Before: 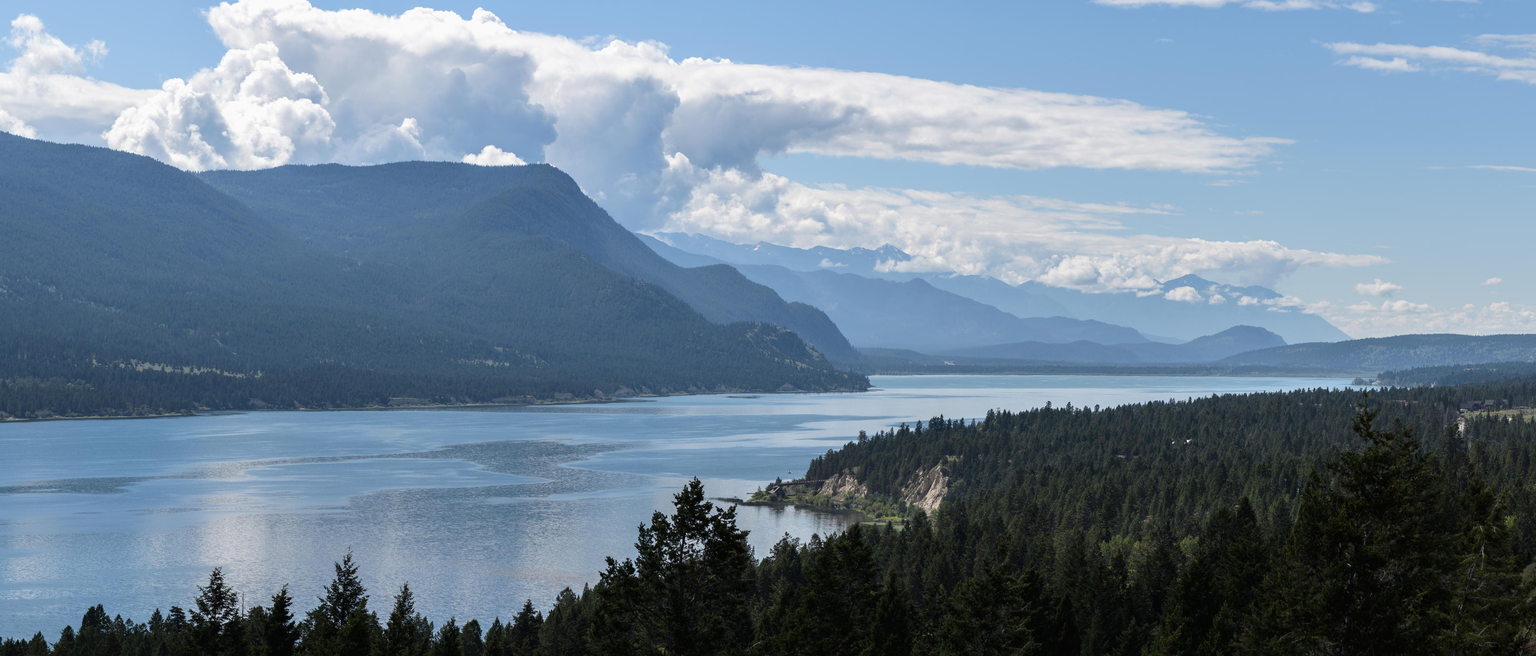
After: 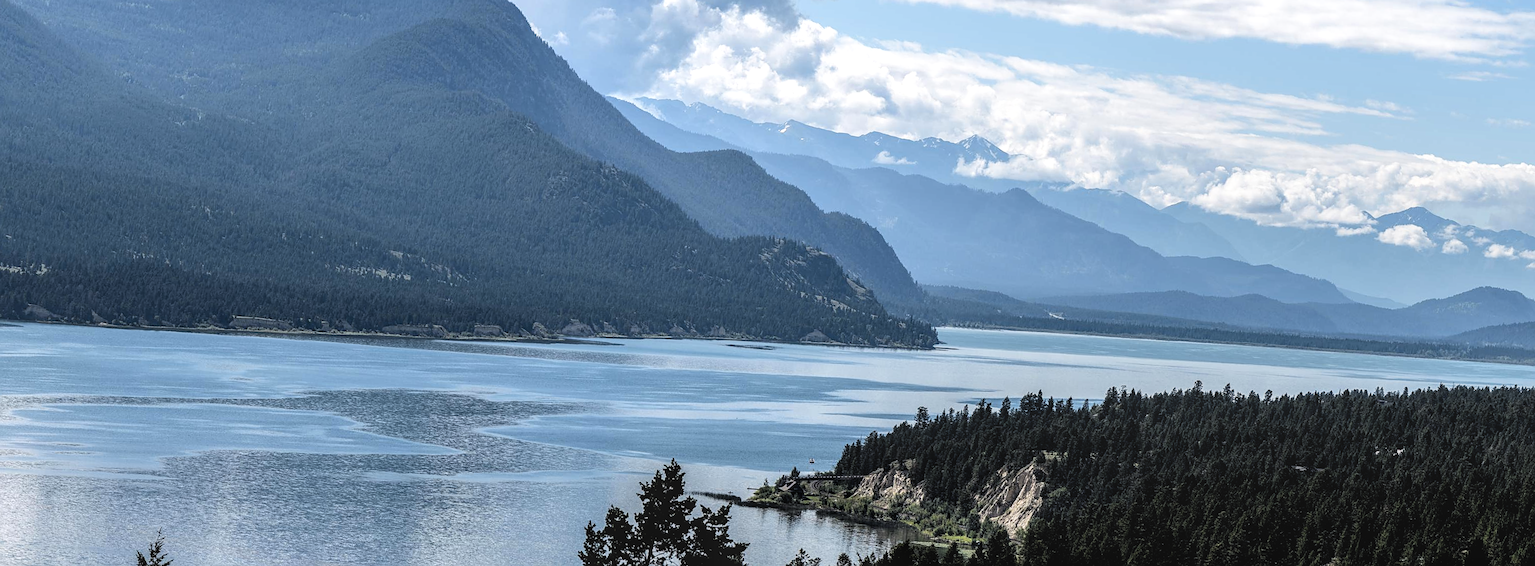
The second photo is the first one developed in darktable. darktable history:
exposure: exposure 0.086 EV, compensate highlight preservation false
local contrast: highlights 0%, shadows 6%, detail 133%
crop and rotate: angle -3.54°, left 9.861%, top 20.688%, right 12.351%, bottom 12.15%
filmic rgb: black relative exposure -5.5 EV, white relative exposure 2.48 EV, target black luminance 0%, hardness 4.51, latitude 67.07%, contrast 1.461, shadows ↔ highlights balance -3.8%, add noise in highlights 0, color science v3 (2019), use custom middle-gray values true, iterations of high-quality reconstruction 0, contrast in highlights soft
tone equalizer: edges refinement/feathering 500, mask exposure compensation -1.57 EV, preserve details no
contrast brightness saturation: contrast 0.053
sharpen: on, module defaults
